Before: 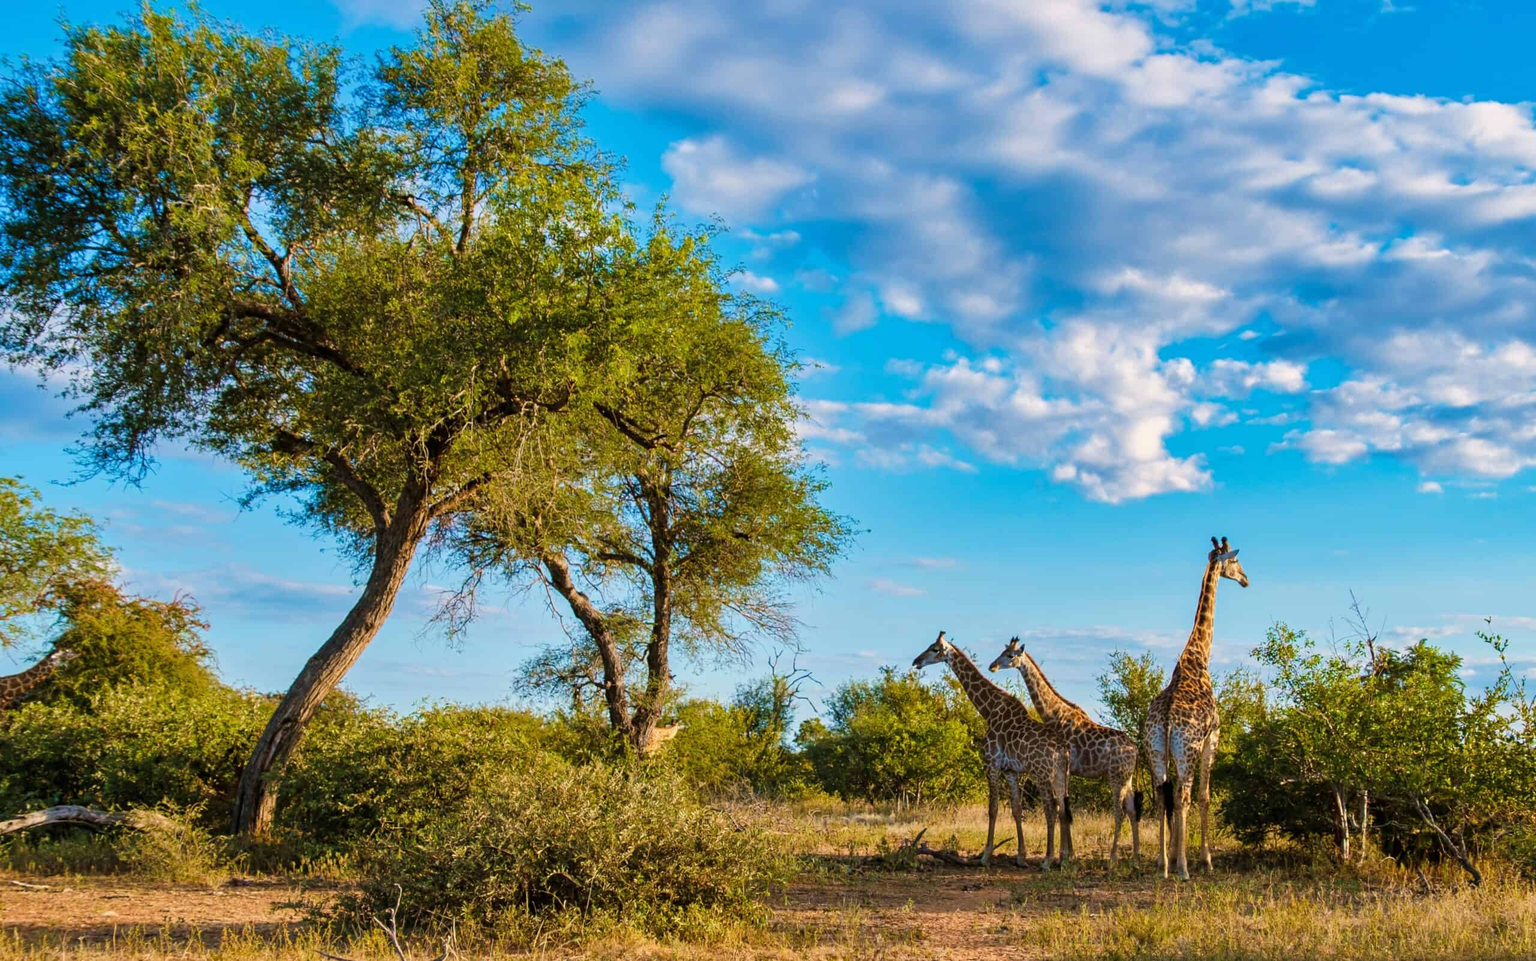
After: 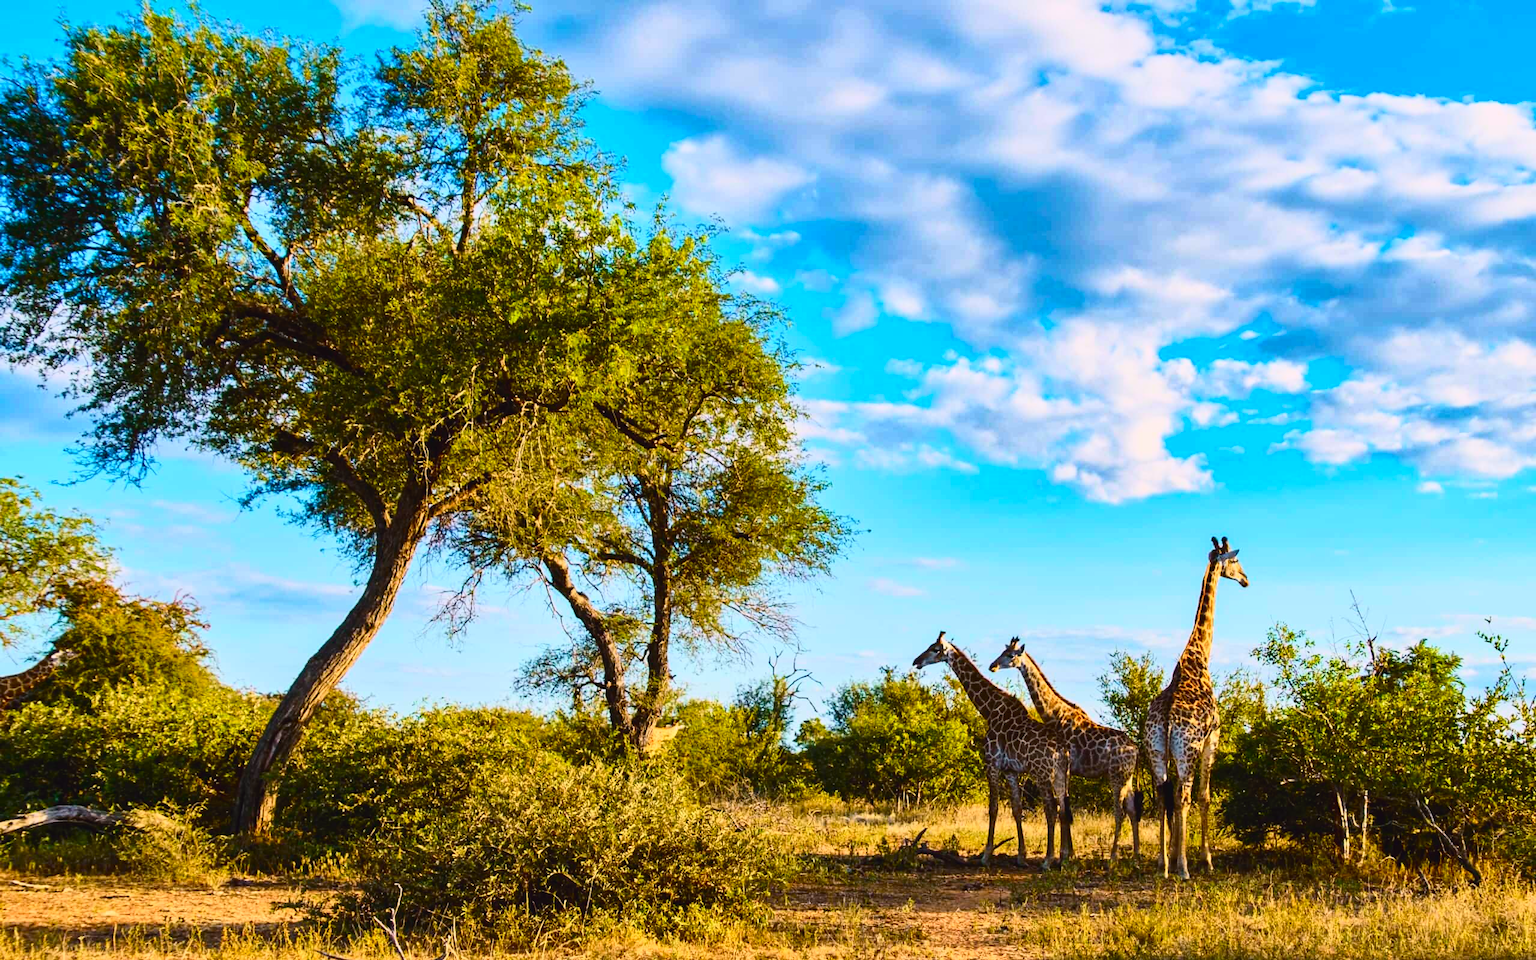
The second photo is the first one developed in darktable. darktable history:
white balance: red 1, blue 1
tone curve: curves: ch0 [(0, 0.031) (0.145, 0.106) (0.319, 0.269) (0.495, 0.544) (0.707, 0.833) (0.859, 0.931) (1, 0.967)]; ch1 [(0, 0) (0.279, 0.218) (0.424, 0.411) (0.495, 0.504) (0.538, 0.55) (0.578, 0.595) (0.707, 0.778) (1, 1)]; ch2 [(0, 0) (0.125, 0.089) (0.353, 0.329) (0.436, 0.432) (0.552, 0.554) (0.615, 0.674) (1, 1)], color space Lab, independent channels, preserve colors none
